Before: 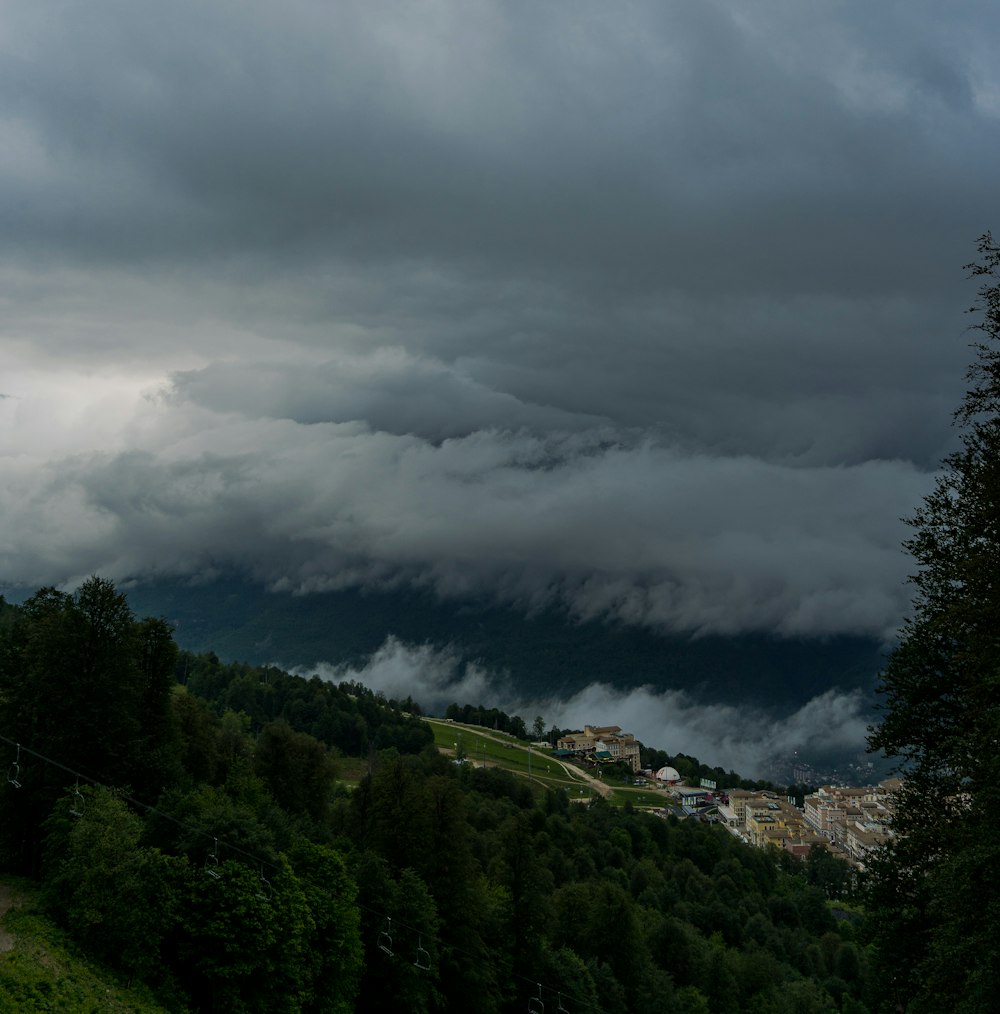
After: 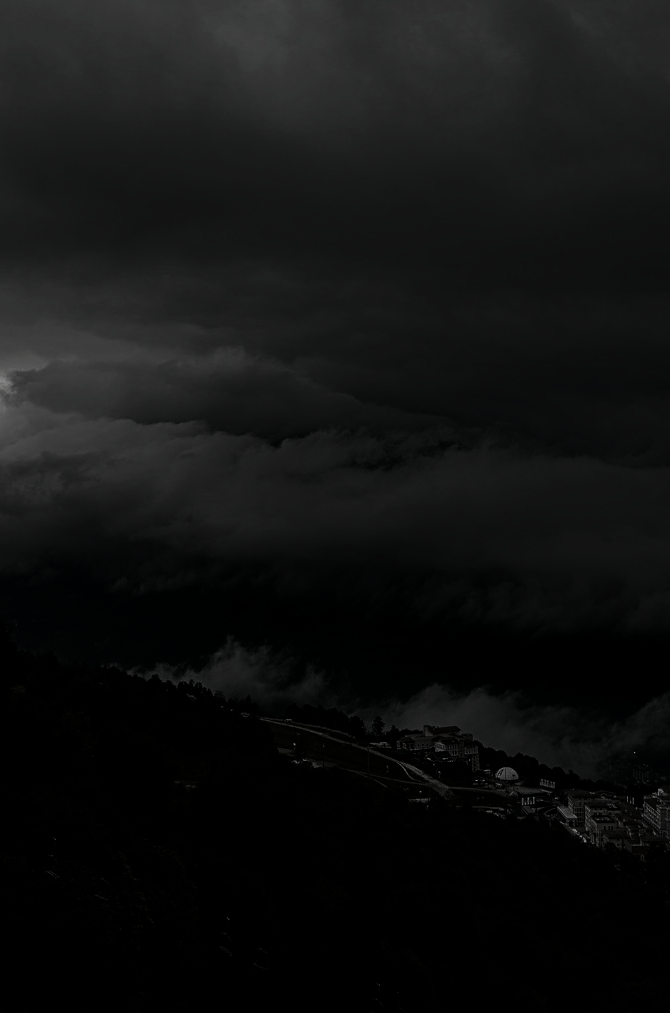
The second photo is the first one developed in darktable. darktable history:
crop and rotate: left 16.171%, right 16.787%
contrast brightness saturation: contrast 0.02, brightness -0.997, saturation -0.985
color correction: highlights b* 0.066, saturation 1.85
velvia: strength 16.6%
sharpen: radius 2.488, amount 0.338
